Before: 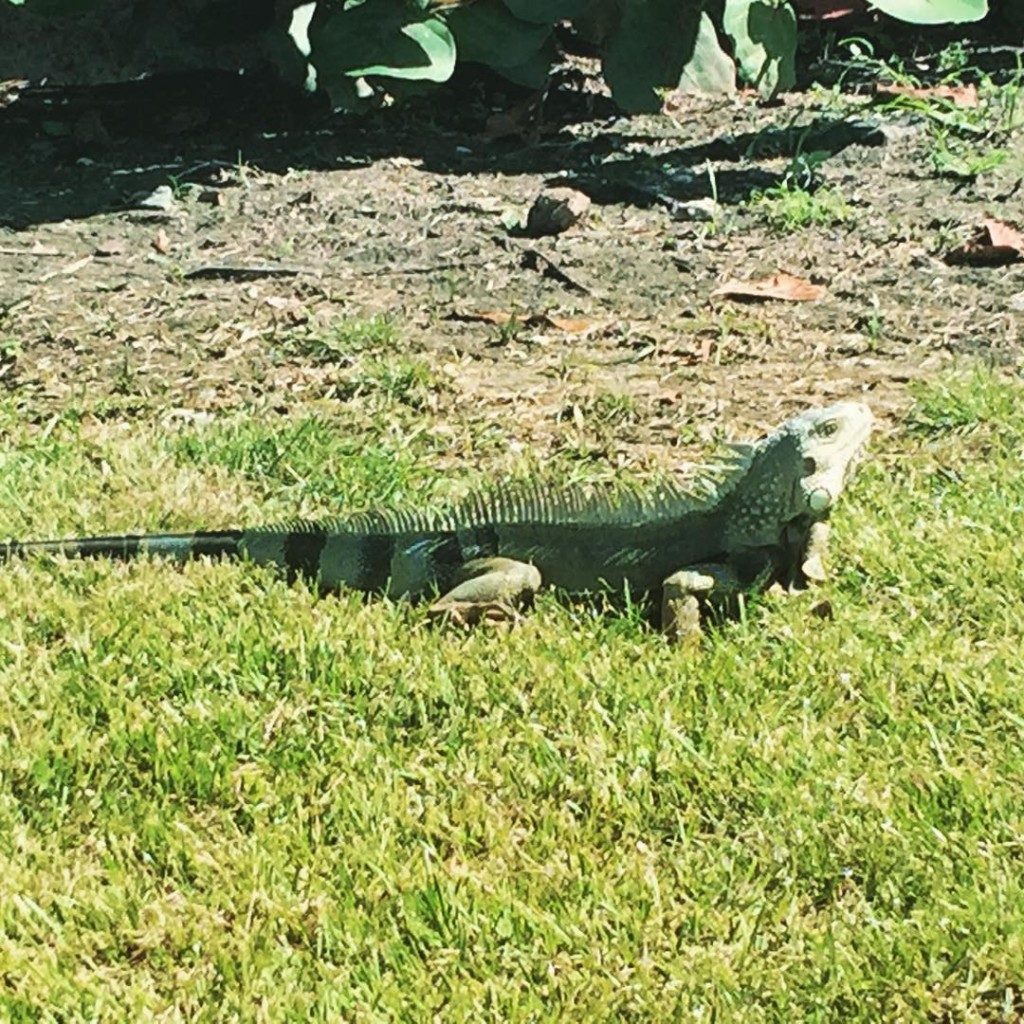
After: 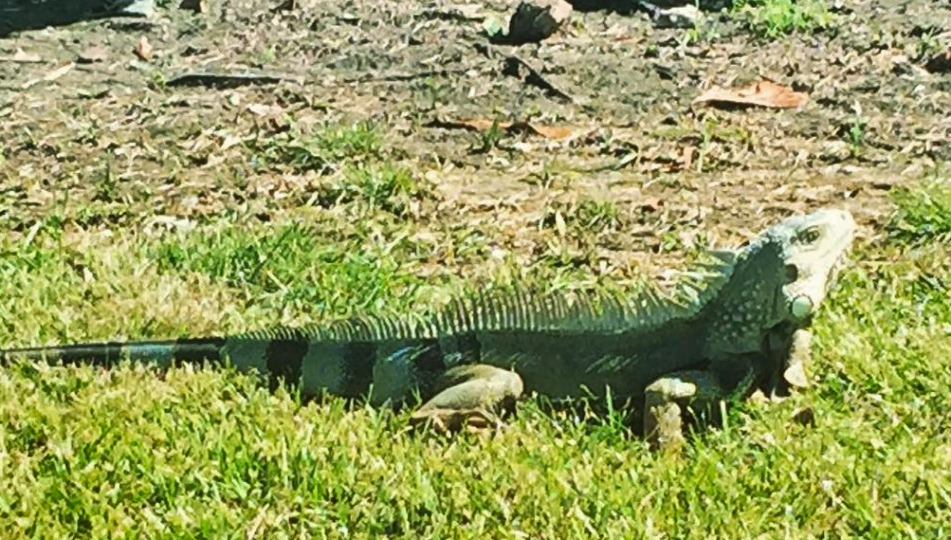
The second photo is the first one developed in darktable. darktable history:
crop: left 1.791%, top 18.91%, right 5.311%, bottom 28.351%
shadows and highlights: low approximation 0.01, soften with gaussian
contrast brightness saturation: saturation 0.133
